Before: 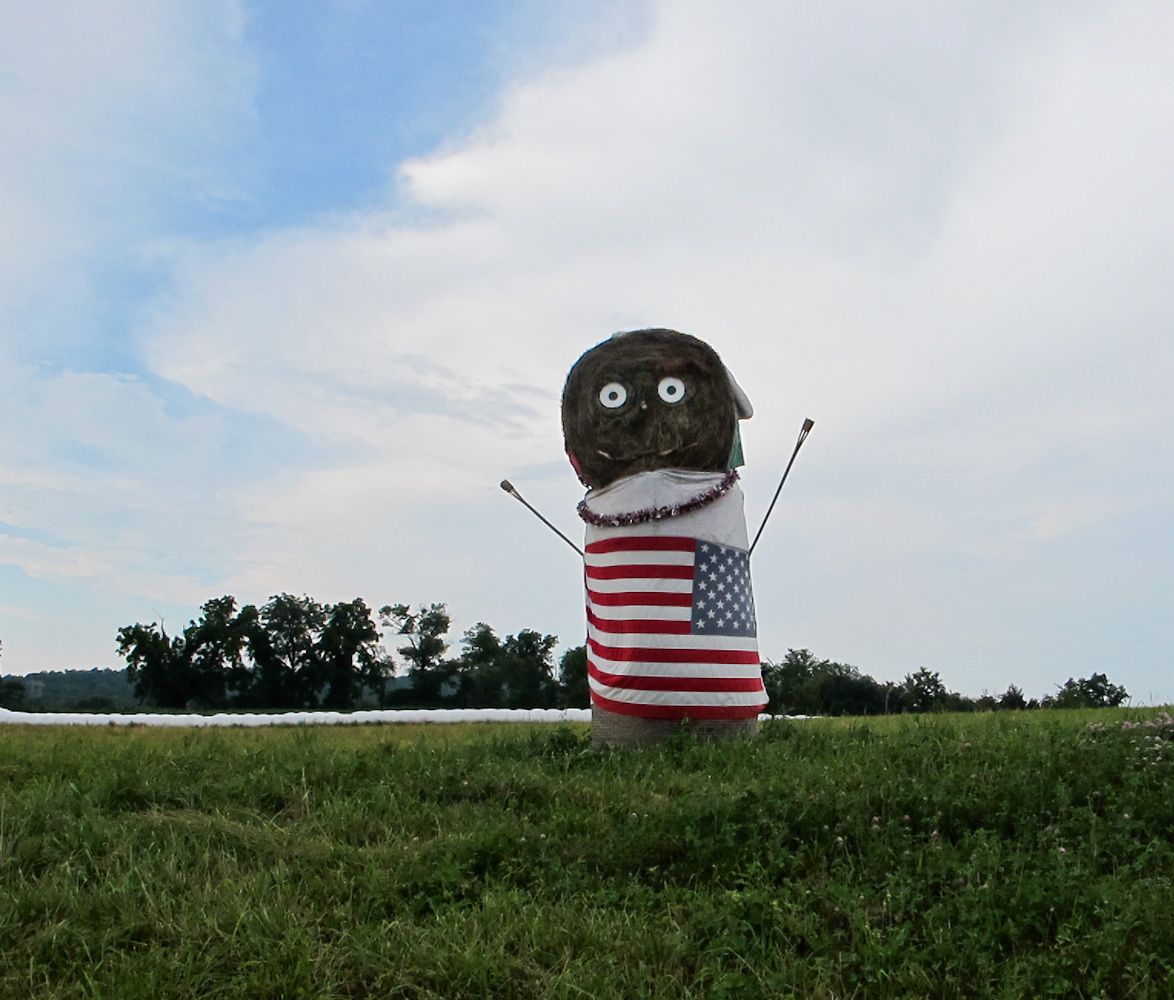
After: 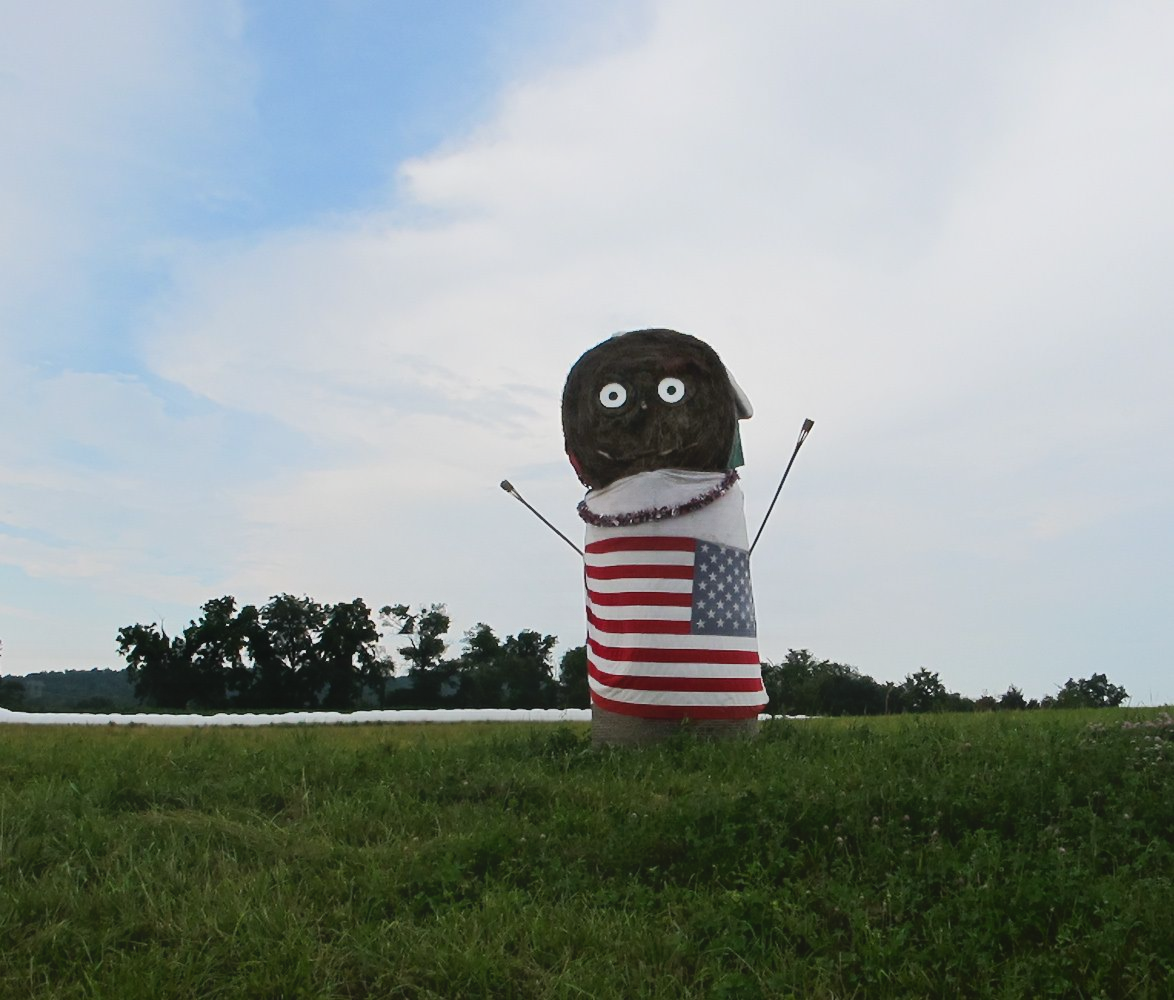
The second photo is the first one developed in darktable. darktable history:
contrast equalizer: octaves 7, y [[0.6 ×6], [0.55 ×6], [0 ×6], [0 ×6], [0 ×6]], mix -0.997
